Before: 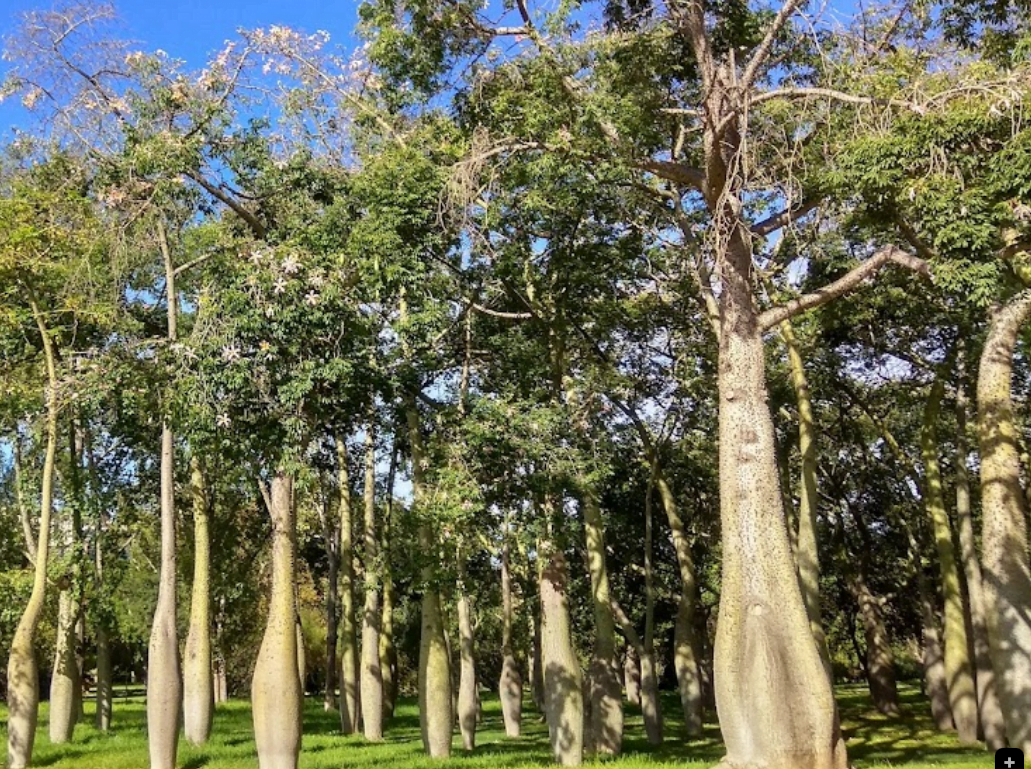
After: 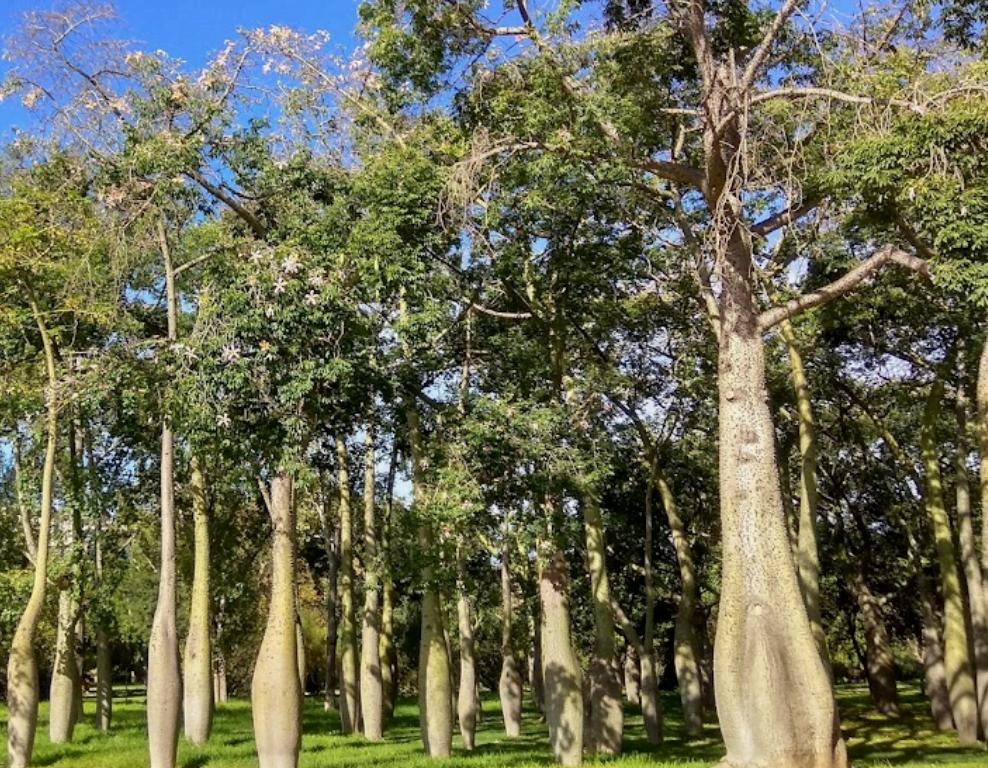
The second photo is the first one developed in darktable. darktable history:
exposure: black level correction 0.002, exposure -0.1 EV, compensate highlight preservation false
crop: right 4.126%, bottom 0.031%
